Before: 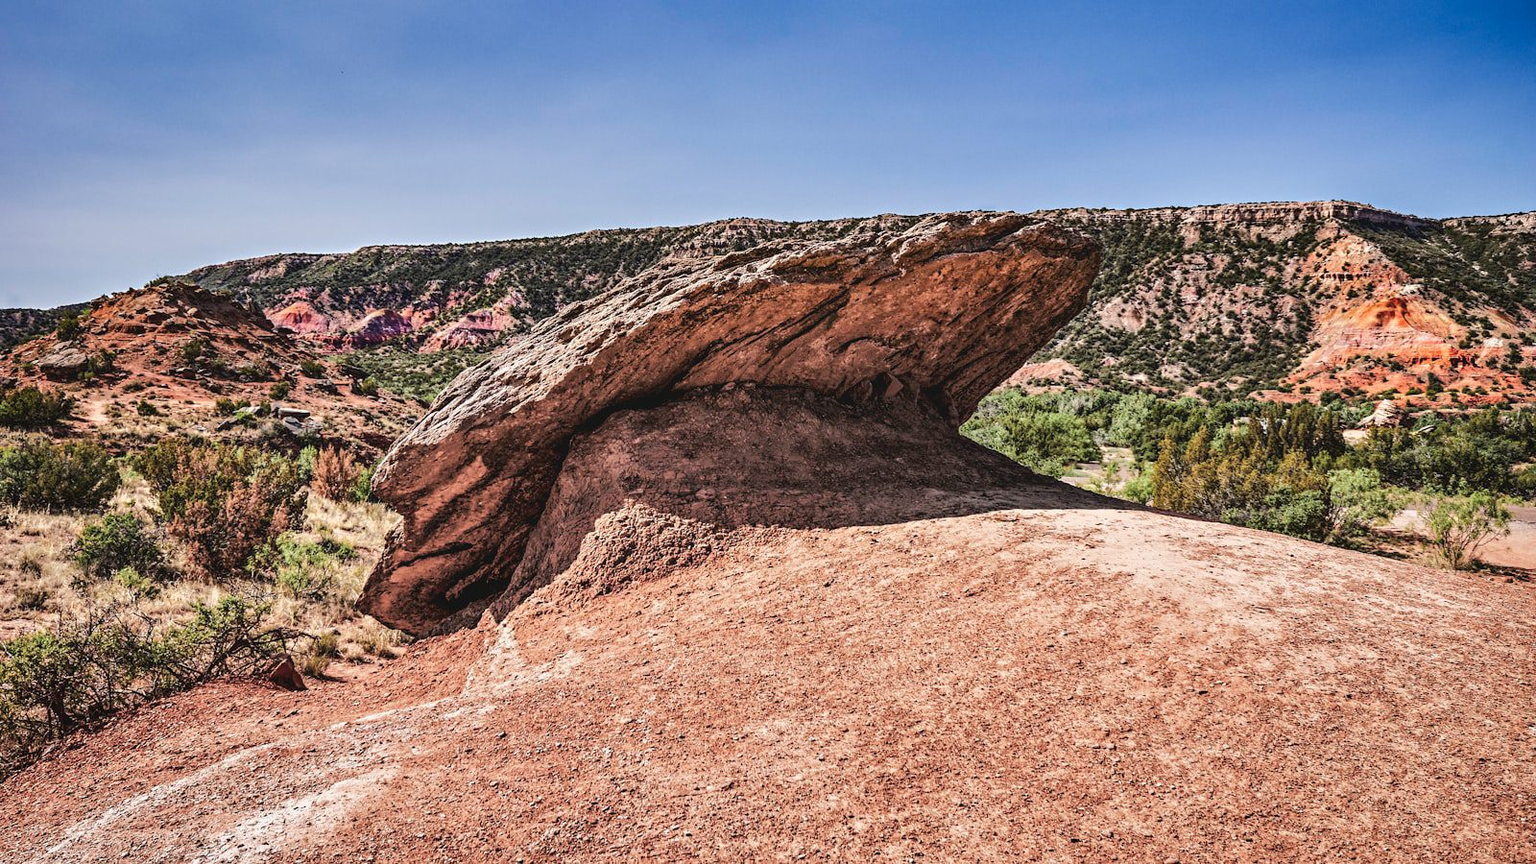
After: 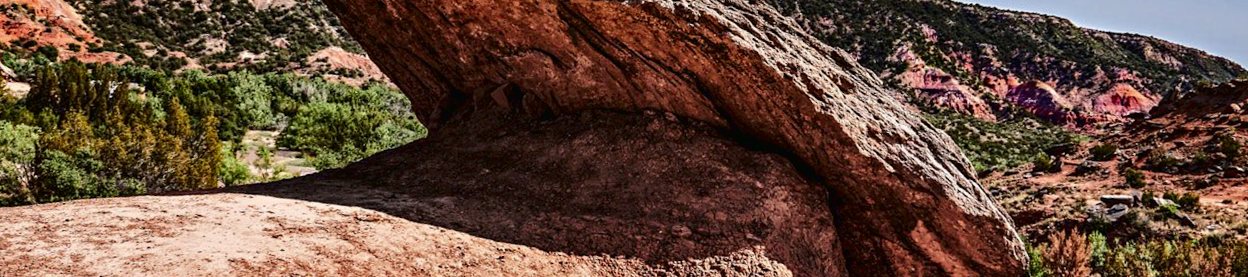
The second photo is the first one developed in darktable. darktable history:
rotate and perspective: rotation 9.12°, automatic cropping off
crop and rotate: angle 16.12°, top 30.835%, bottom 35.653%
contrast brightness saturation: contrast 0.13, brightness -0.24, saturation 0.14
